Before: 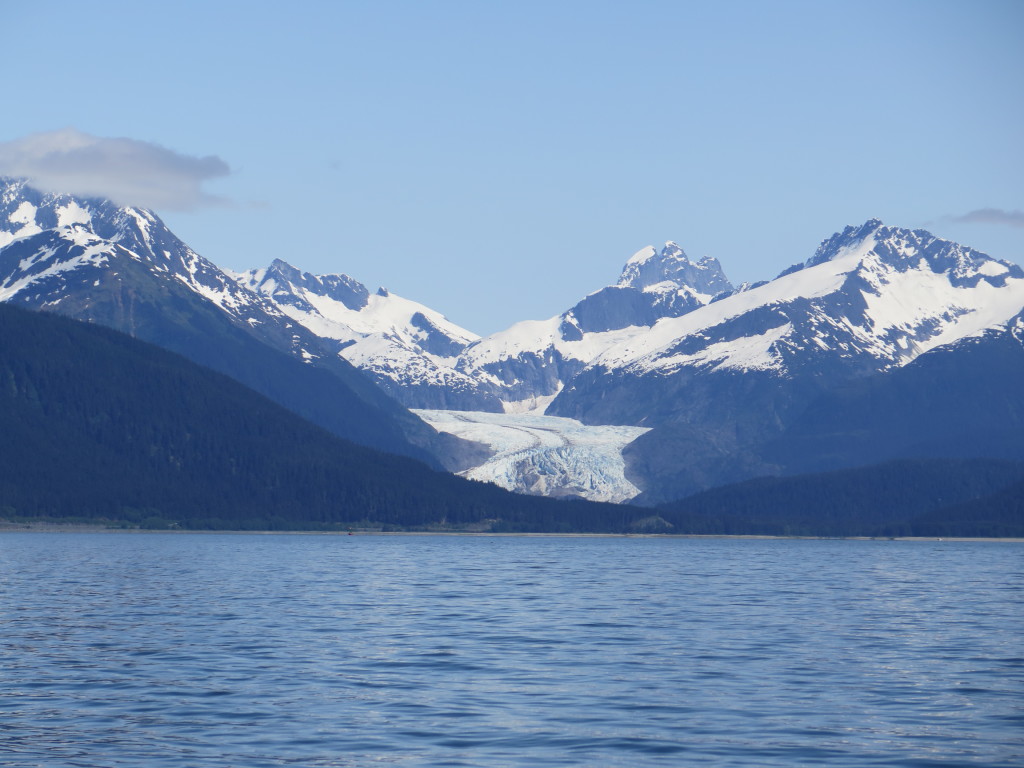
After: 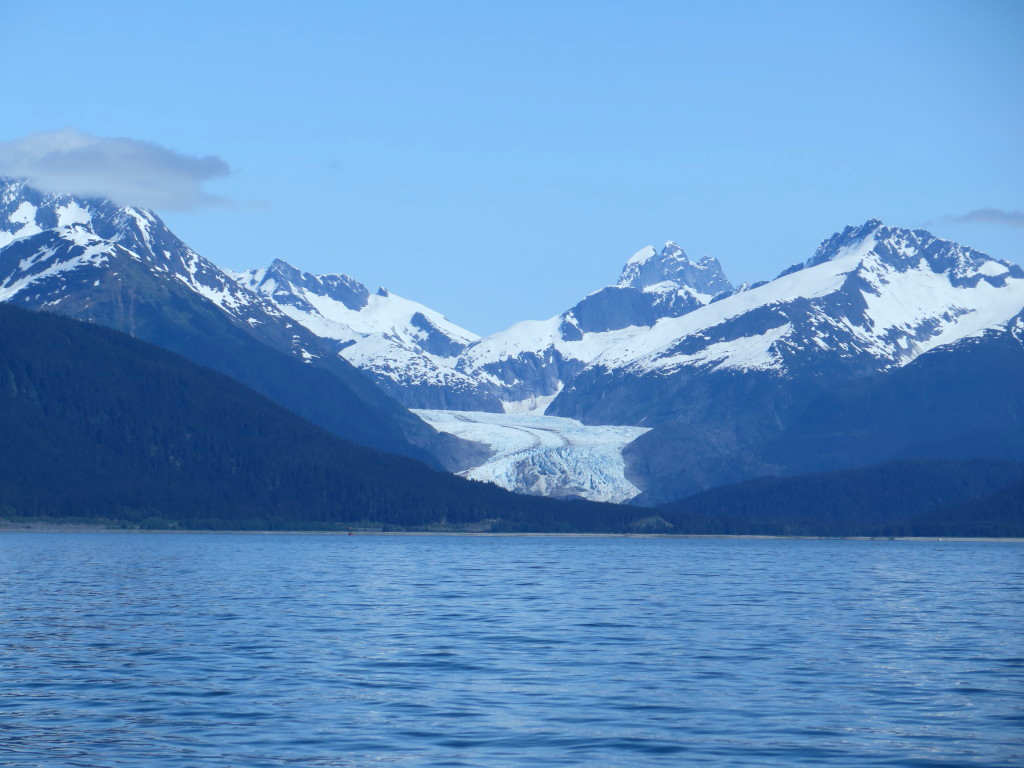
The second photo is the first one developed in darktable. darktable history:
color calibration: illuminant F (fluorescent), F source F9 (Cool White Deluxe 4150 K) – high CRI, x 0.374, y 0.373, temperature 4160.06 K
